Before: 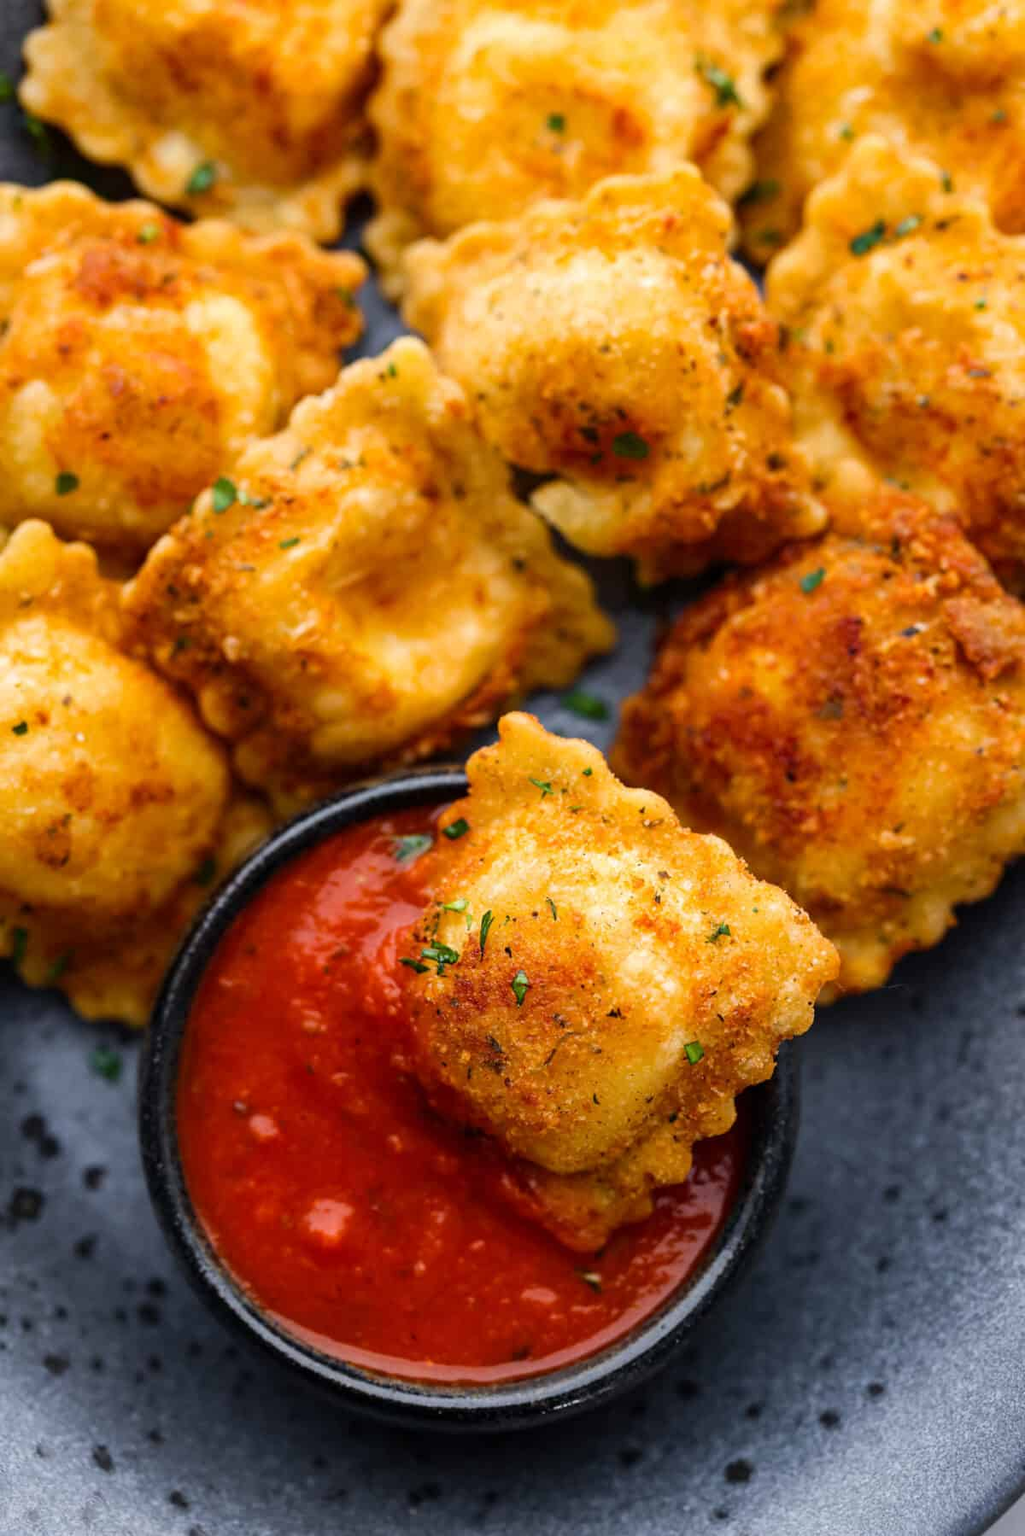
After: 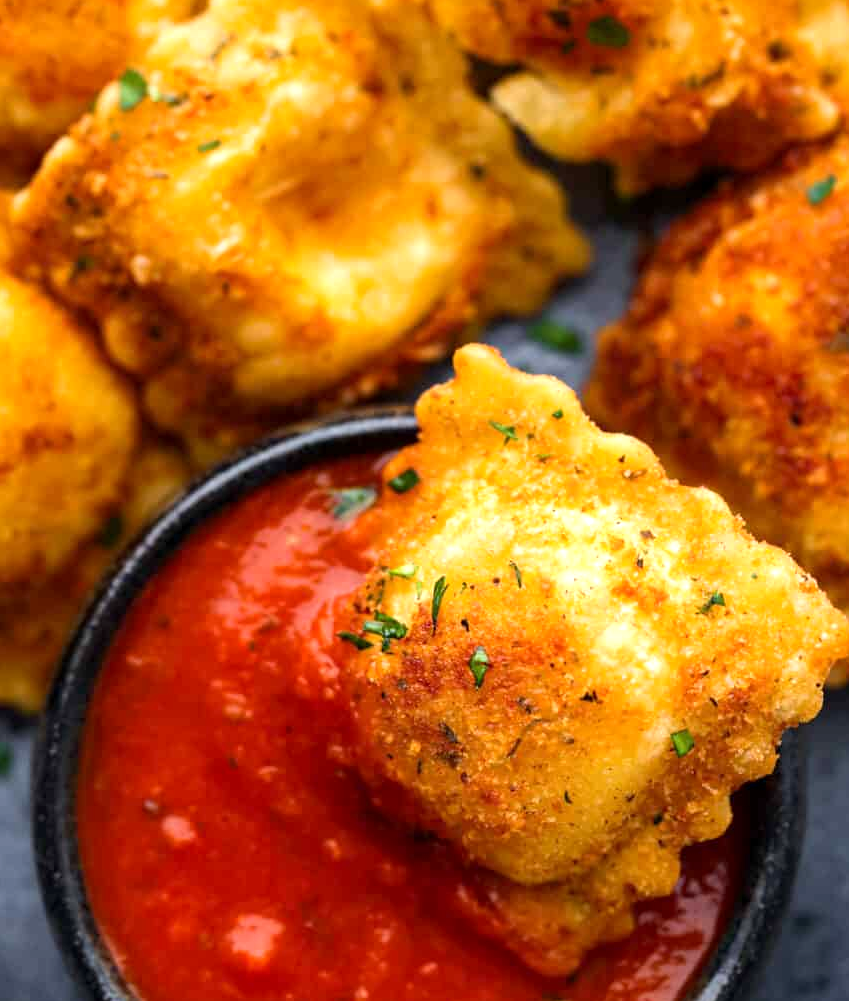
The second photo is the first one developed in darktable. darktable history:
exposure: black level correction 0.001, exposure 0.499 EV, compensate highlight preservation false
crop: left 10.912%, top 27.243%, right 18.276%, bottom 17.091%
